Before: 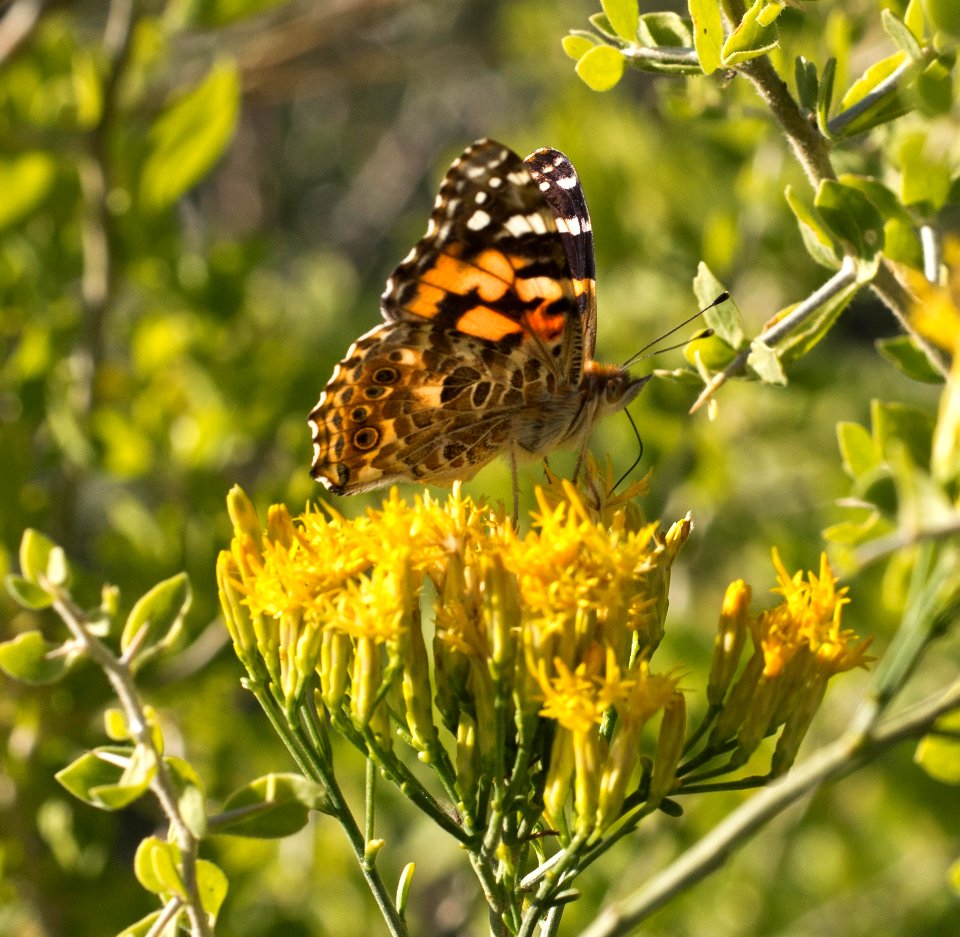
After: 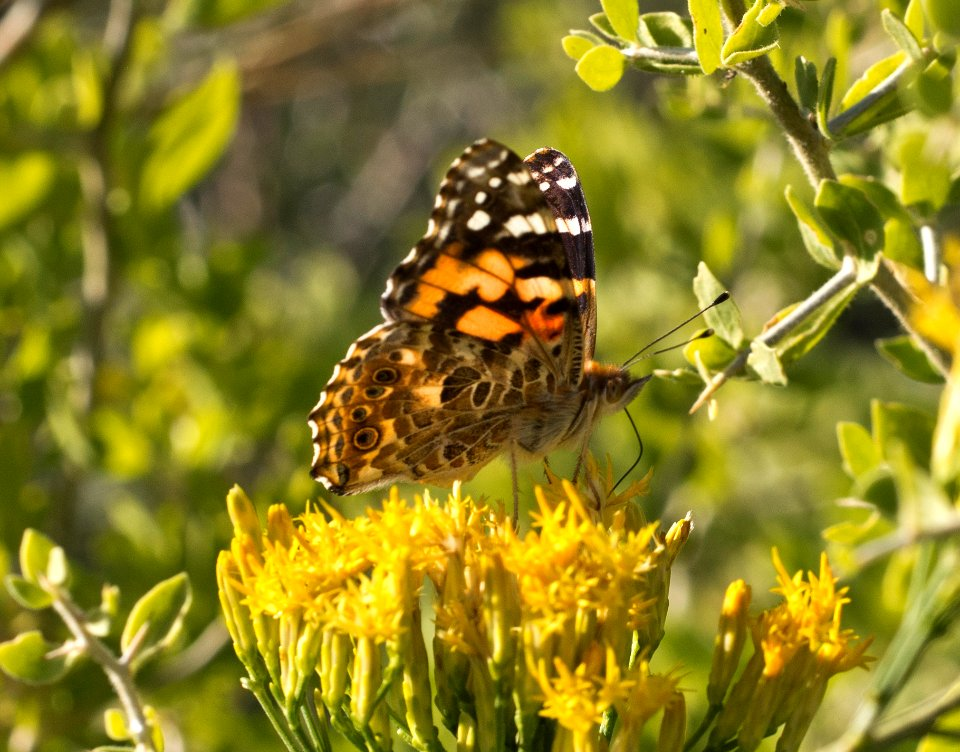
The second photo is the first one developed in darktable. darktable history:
crop: bottom 19.646%
